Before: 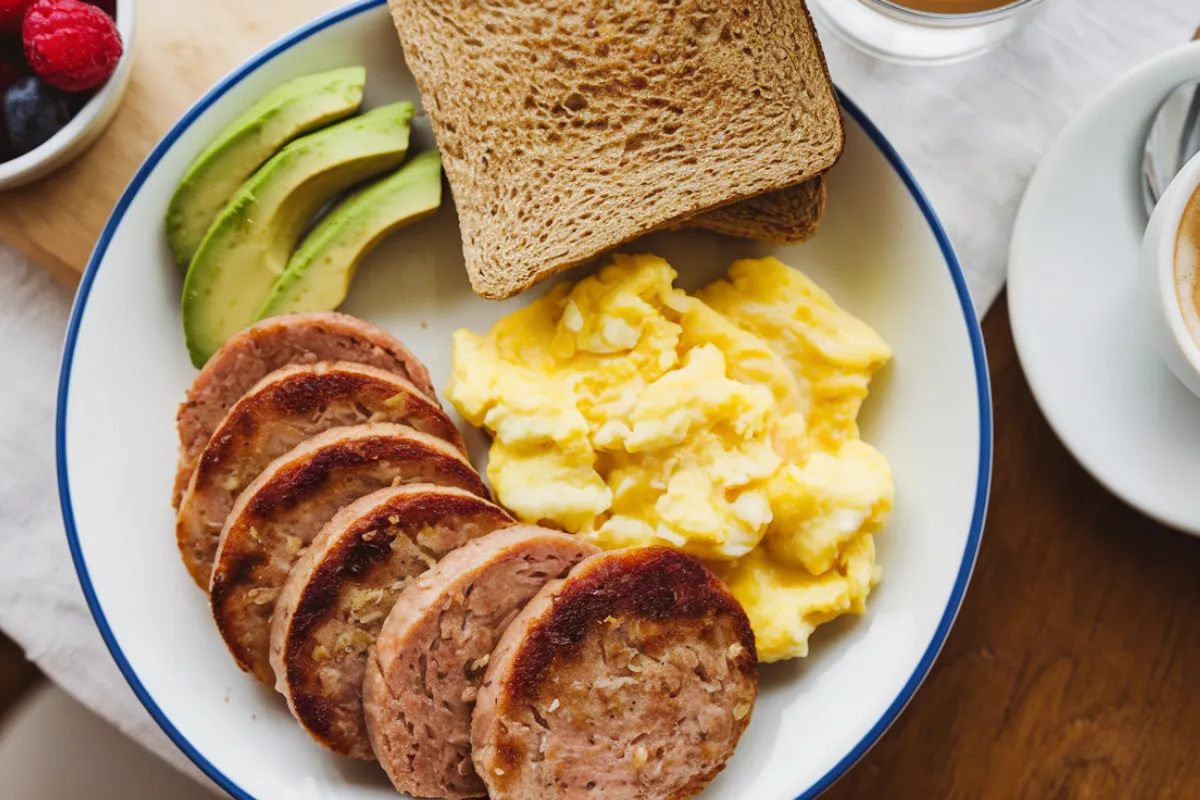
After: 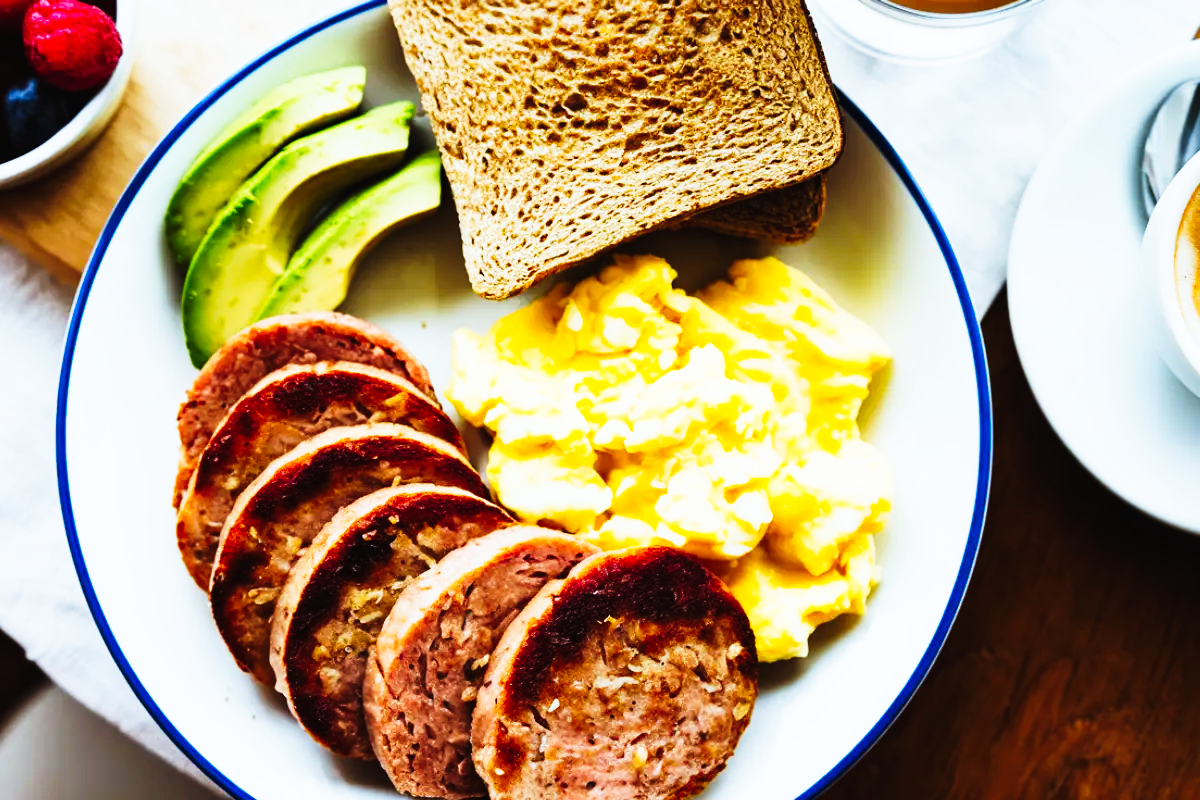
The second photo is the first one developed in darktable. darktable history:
sharpen: radius 5.353, amount 0.316, threshold 26.032
exposure: compensate highlight preservation false
color calibration: illuminant F (fluorescent), F source F9 (Cool White Deluxe 4150 K) – high CRI, x 0.375, y 0.373, temperature 4151.18 K
tone curve: curves: ch0 [(0, 0) (0.003, 0.003) (0.011, 0.006) (0.025, 0.01) (0.044, 0.016) (0.069, 0.02) (0.1, 0.025) (0.136, 0.034) (0.177, 0.051) (0.224, 0.08) (0.277, 0.131) (0.335, 0.209) (0.399, 0.328) (0.468, 0.47) (0.543, 0.629) (0.623, 0.788) (0.709, 0.903) (0.801, 0.965) (0.898, 0.989) (1, 1)], preserve colors none
